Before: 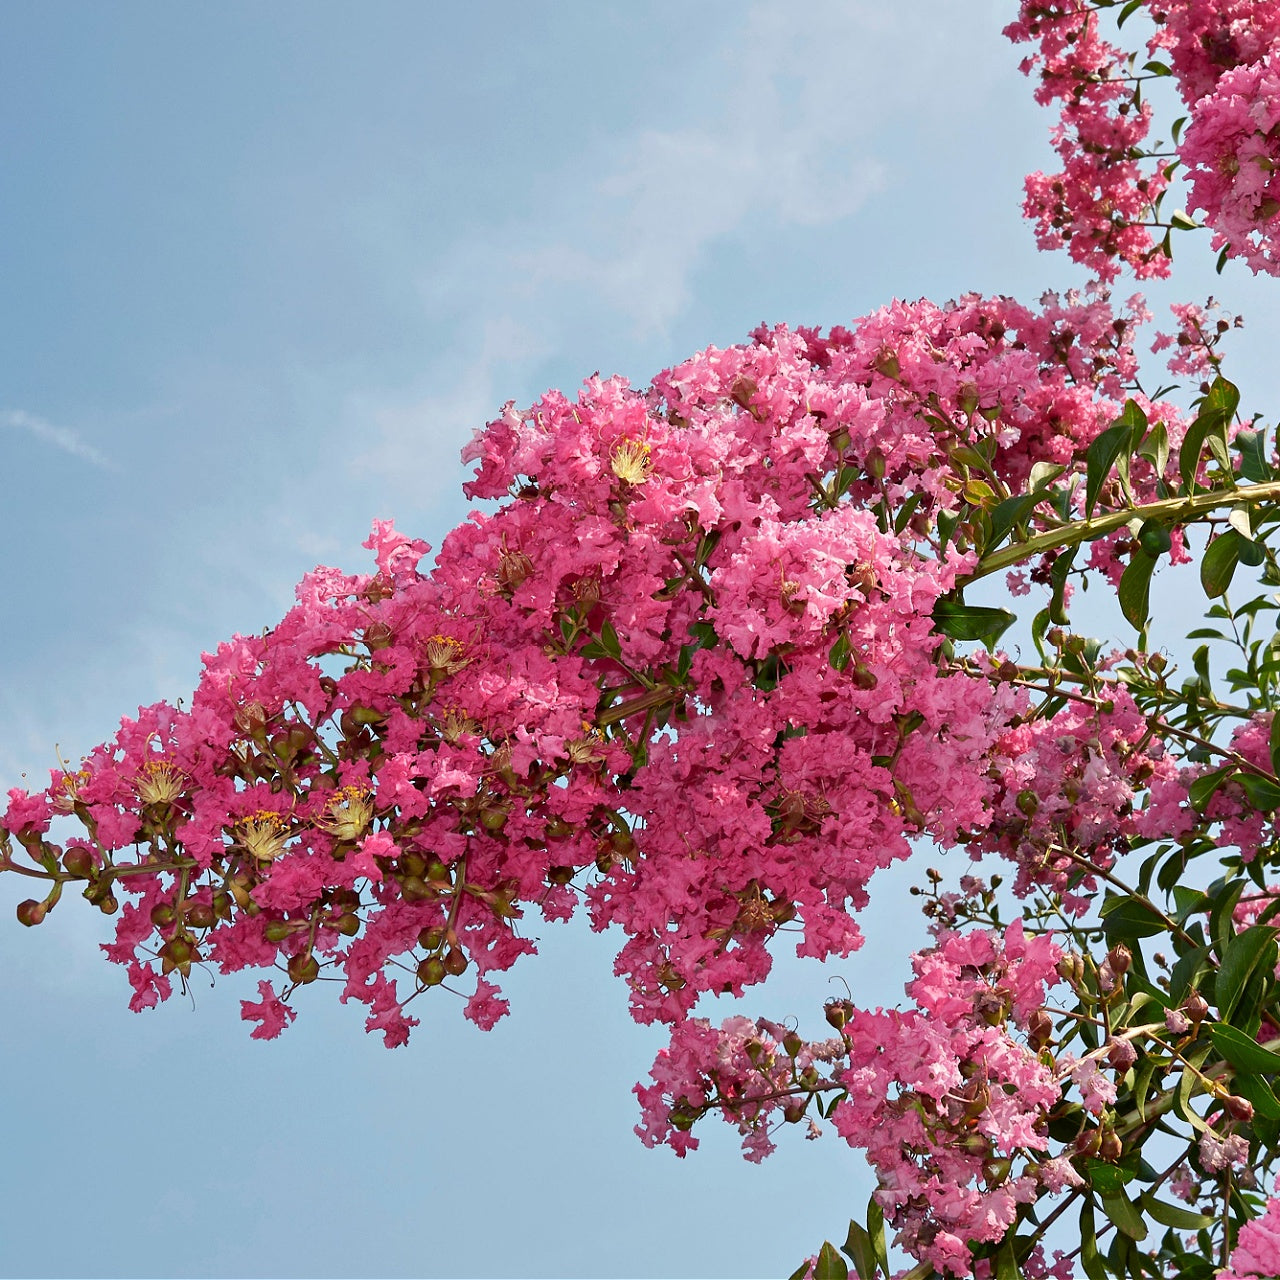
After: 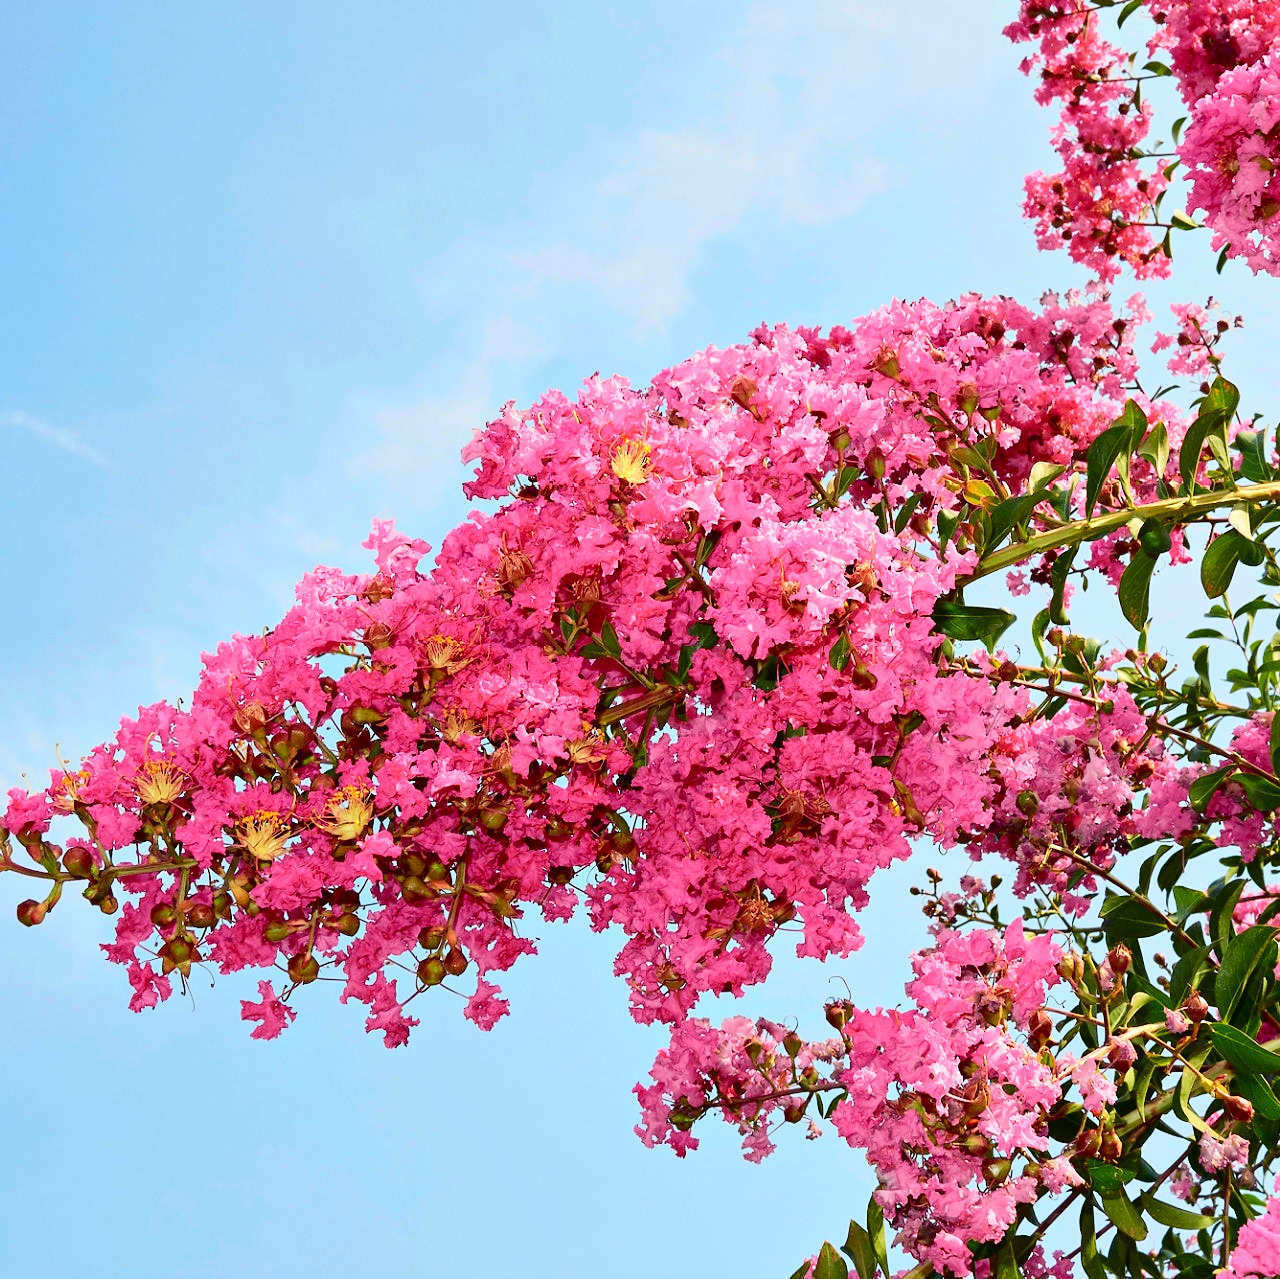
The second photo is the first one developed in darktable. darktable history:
tone curve: curves: ch0 [(0, 0.014) (0.12, 0.096) (0.386, 0.49) (0.54, 0.684) (0.751, 0.855) (0.89, 0.943) (0.998, 0.989)]; ch1 [(0, 0) (0.133, 0.099) (0.437, 0.41) (0.5, 0.5) (0.517, 0.536) (0.548, 0.575) (0.582, 0.639) (0.627, 0.692) (0.836, 0.868) (1, 1)]; ch2 [(0, 0) (0.374, 0.341) (0.456, 0.443) (0.478, 0.49) (0.501, 0.5) (0.528, 0.538) (0.55, 0.6) (0.572, 0.633) (0.702, 0.775) (1, 1)], color space Lab, independent channels, preserve colors none
crop: bottom 0.071%
